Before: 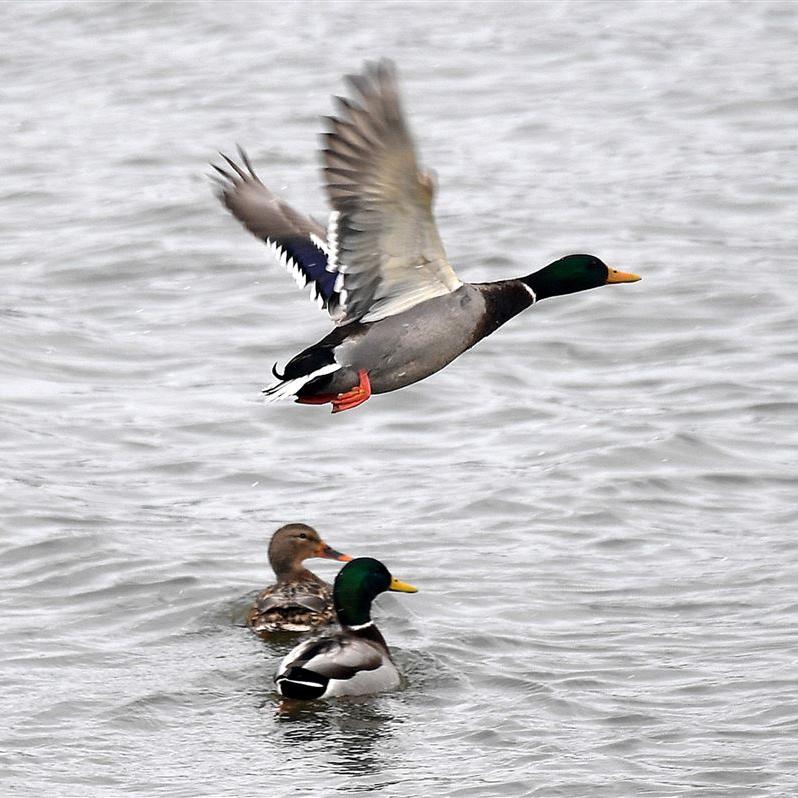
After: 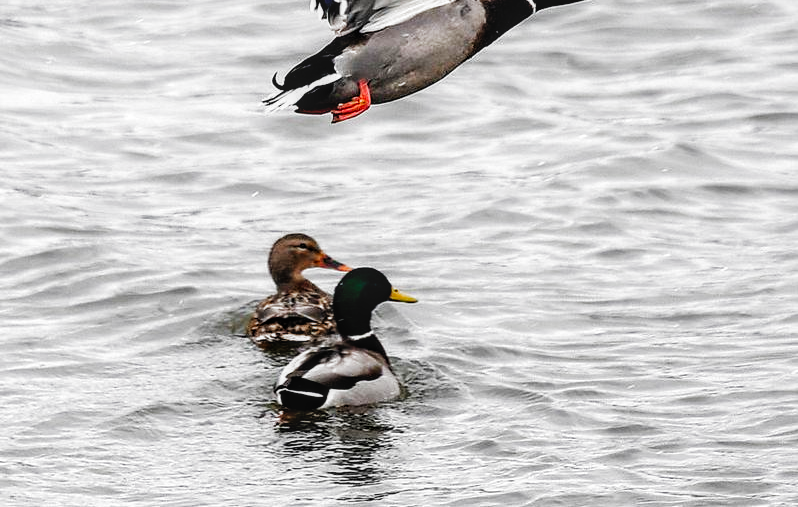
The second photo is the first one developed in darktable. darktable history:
filmic rgb: black relative exposure -6.43 EV, white relative exposure 2.43 EV, threshold 3 EV, hardness 5.27, latitude 0.1%, contrast 1.425, highlights saturation mix 2%, preserve chrominance no, color science v5 (2021), contrast in shadows safe, contrast in highlights safe, enable highlight reconstruction true
local contrast: on, module defaults
crop and rotate: top 36.435%
